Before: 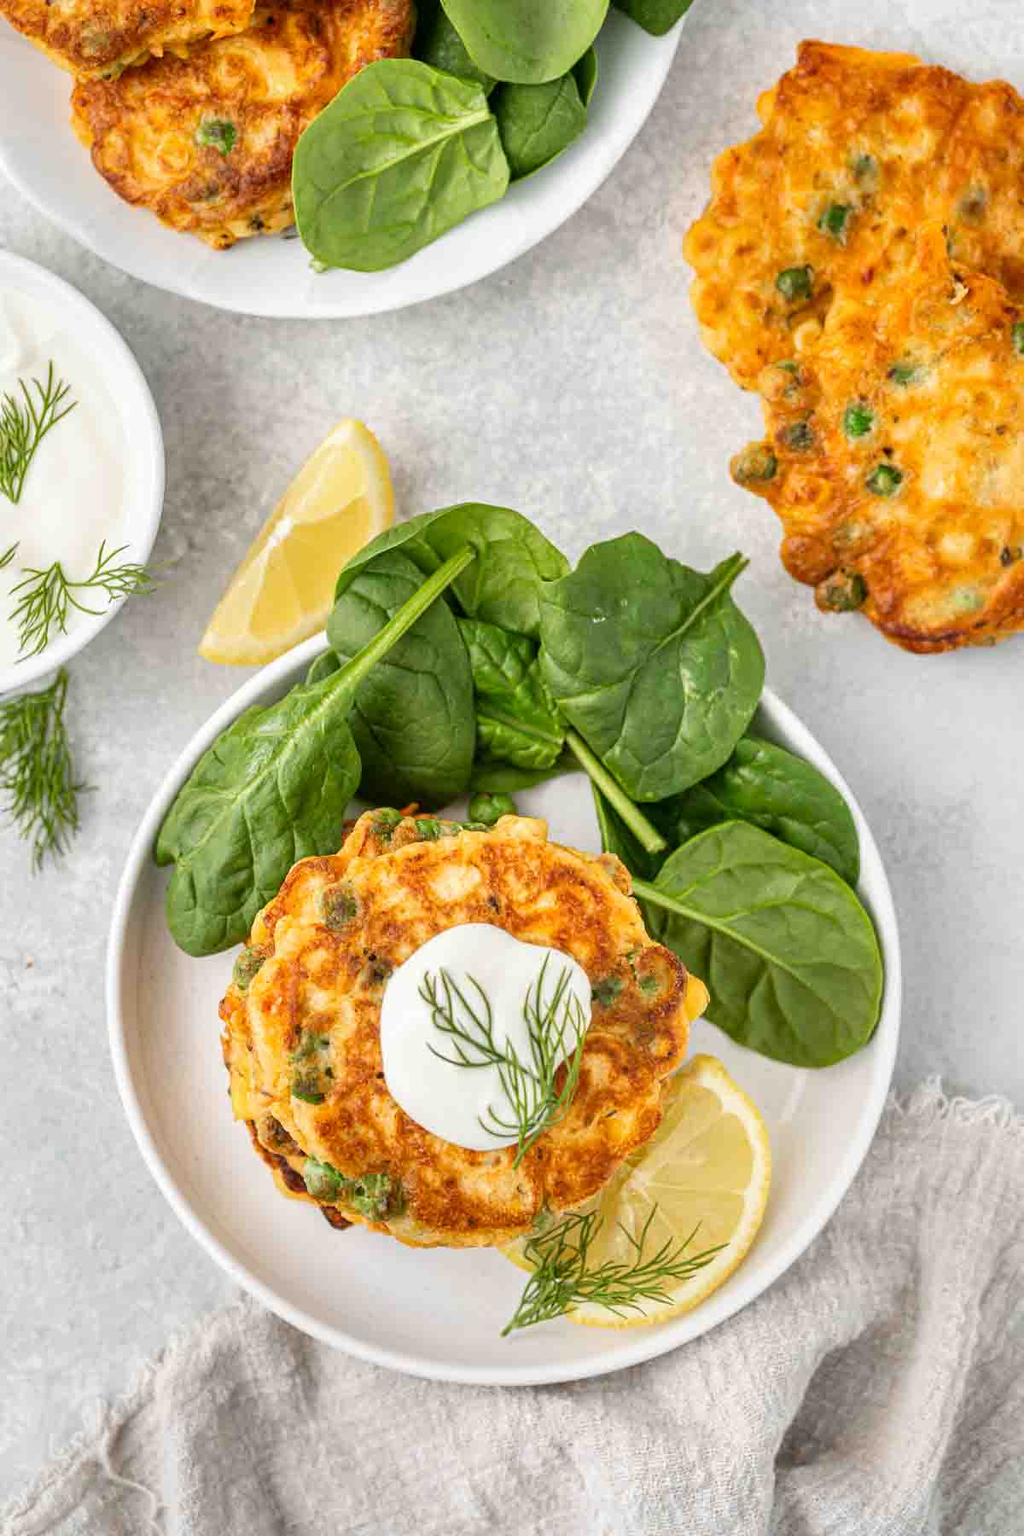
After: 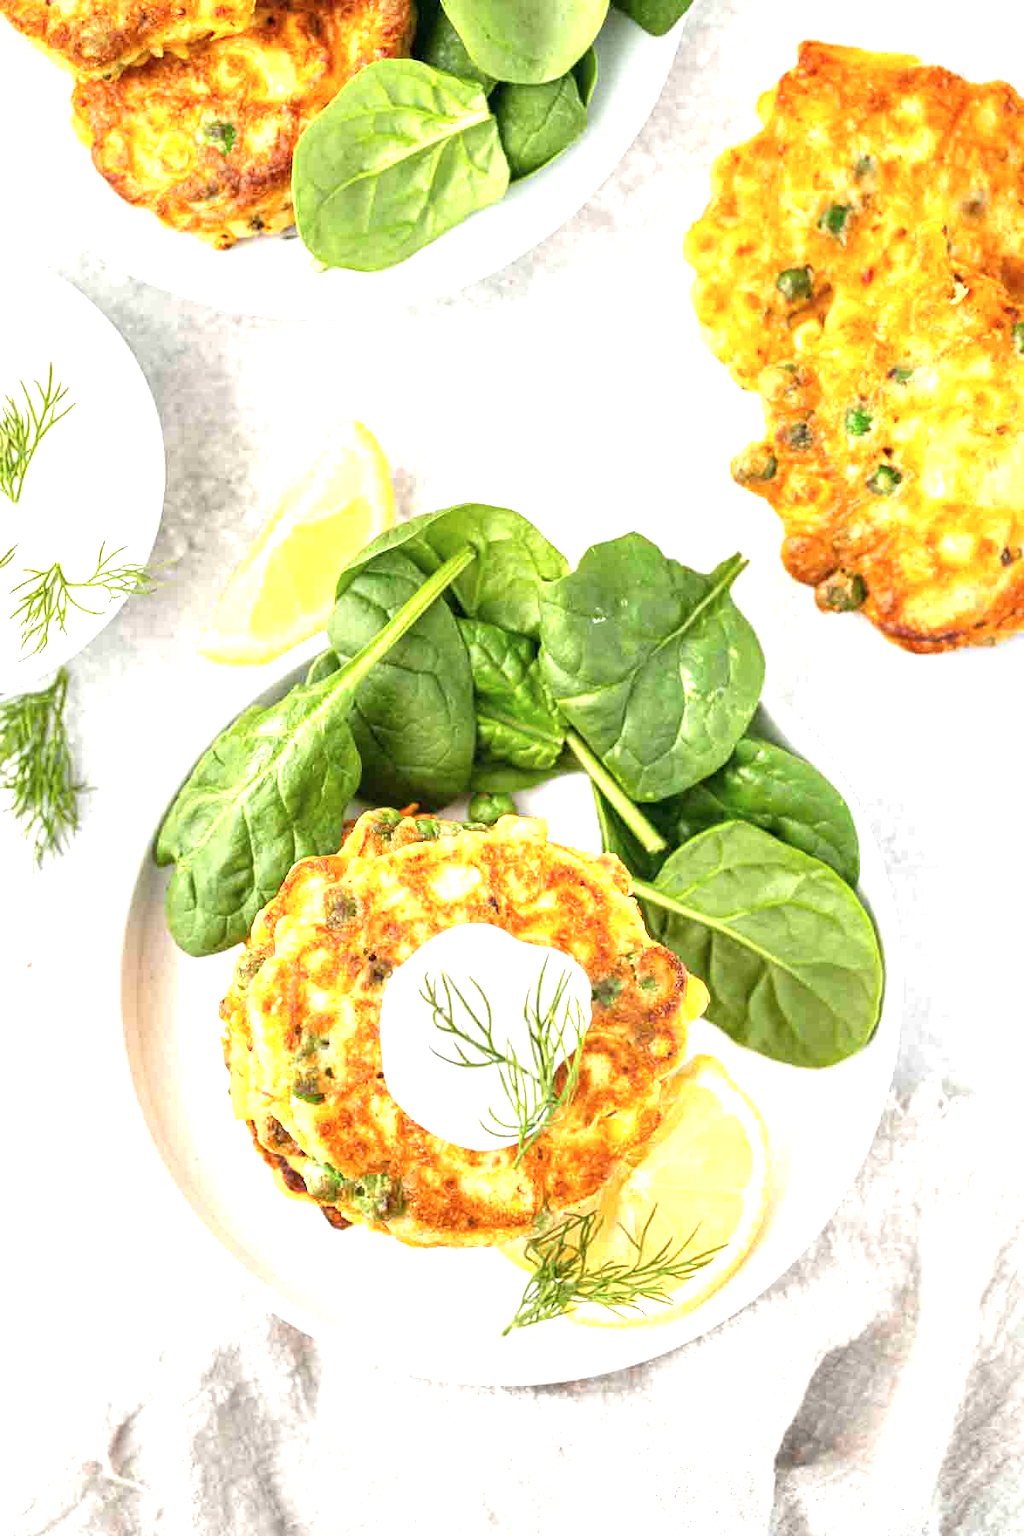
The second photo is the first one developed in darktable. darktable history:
exposure: black level correction 0, exposure 1.198 EV, compensate exposure bias true, compensate highlight preservation false
contrast brightness saturation: saturation -0.05
